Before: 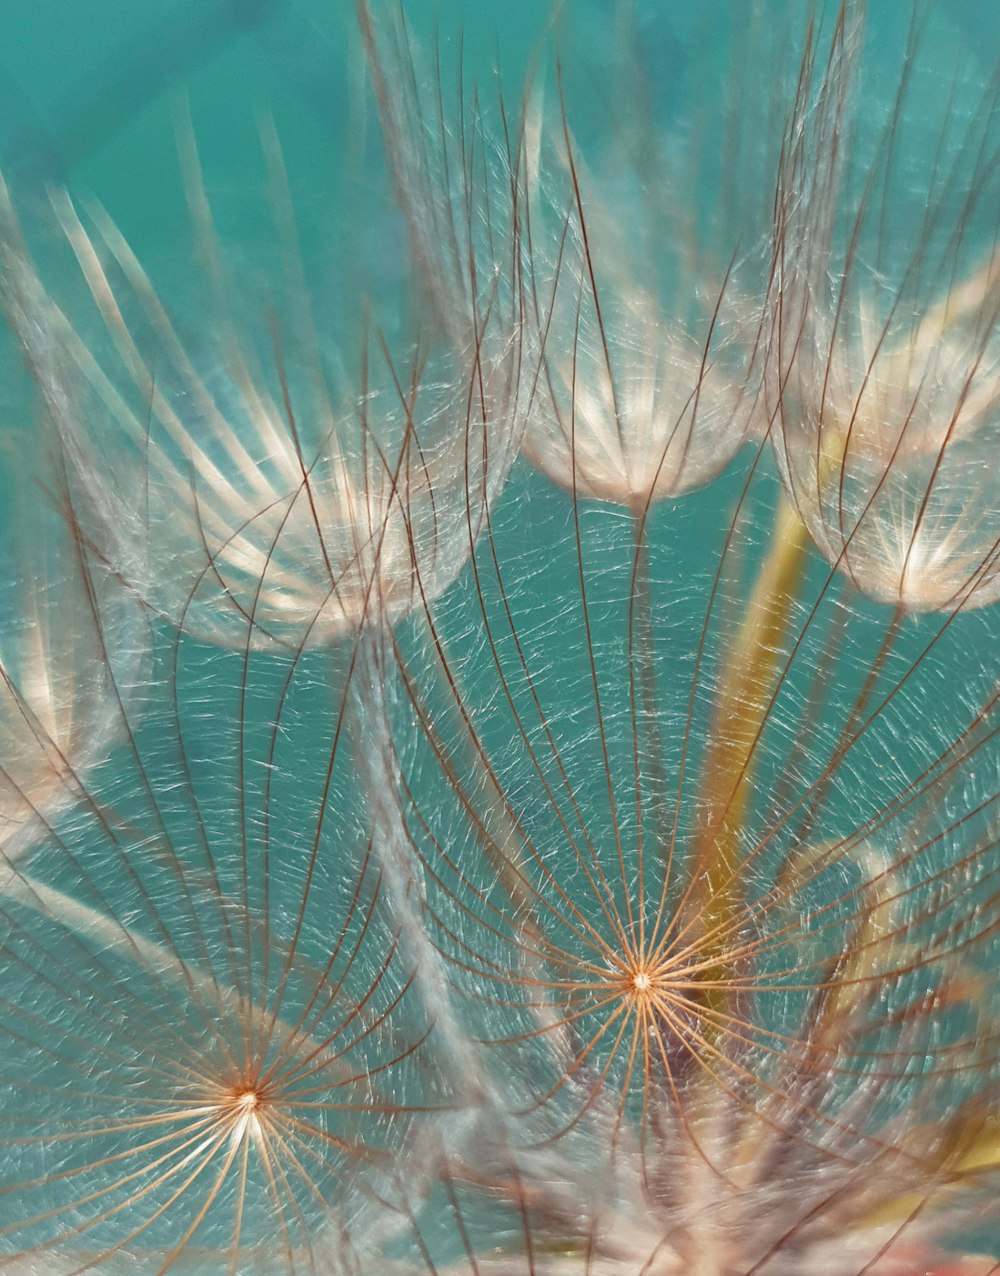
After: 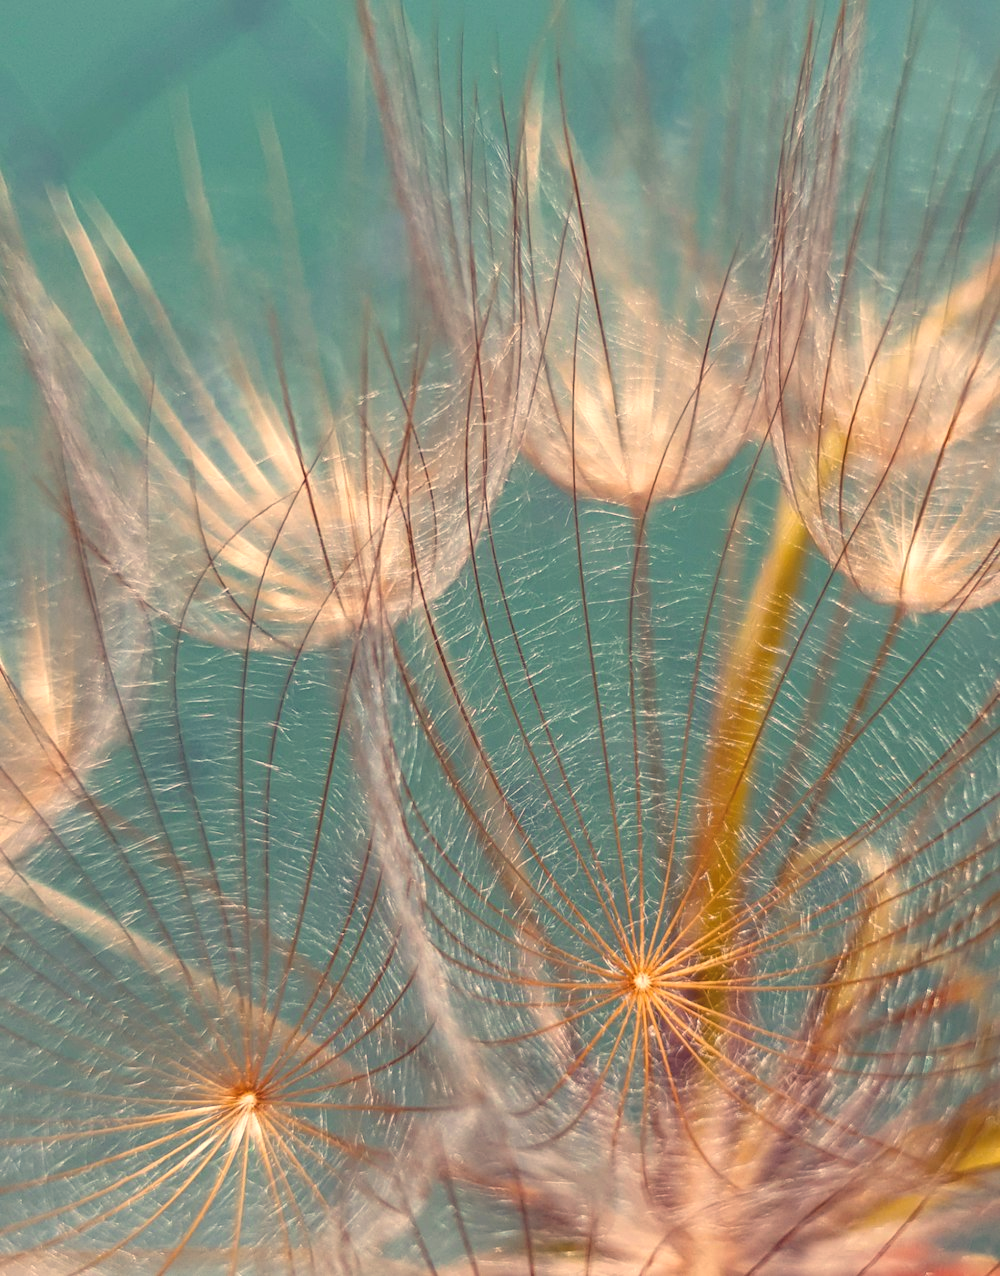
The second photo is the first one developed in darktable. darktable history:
color correction: highlights a* 20.2, highlights b* 26.76, shadows a* 3.45, shadows b* -16.55, saturation 0.763
exposure: exposure 0.202 EV, compensate exposure bias true, compensate highlight preservation false
color balance rgb: perceptual saturation grading › global saturation 41.493%
